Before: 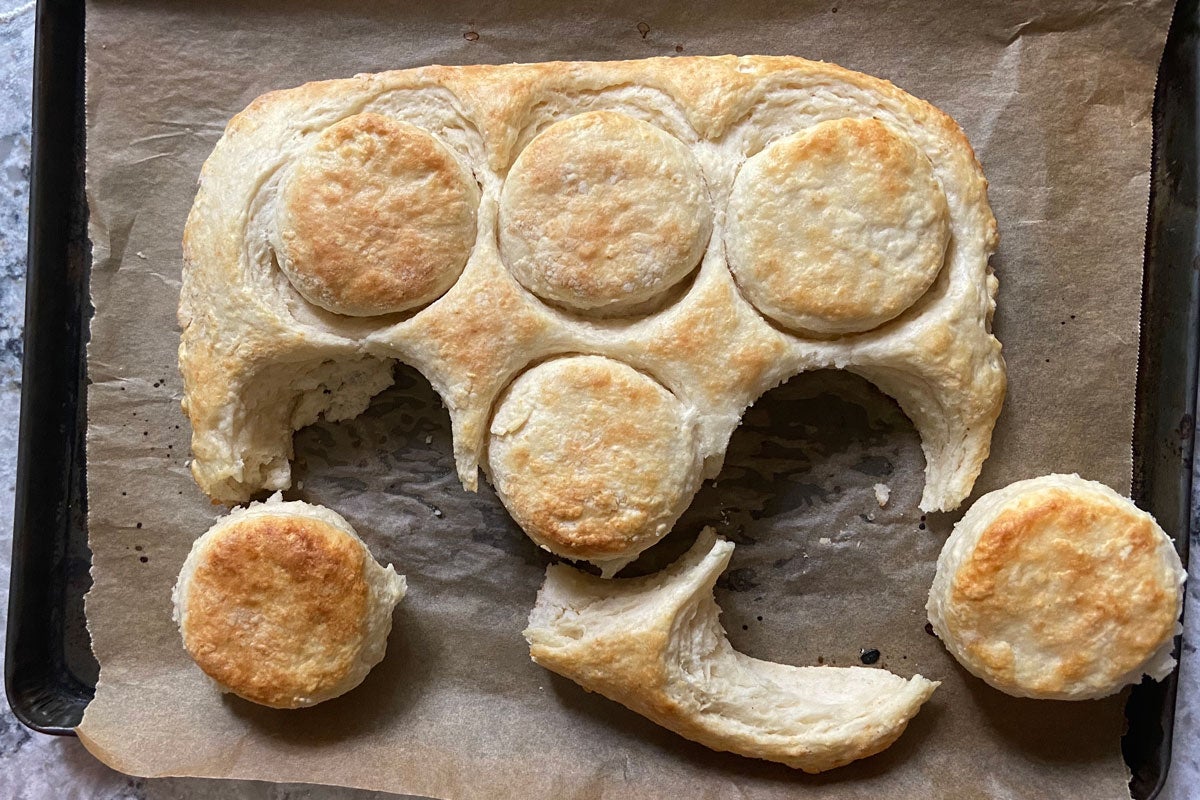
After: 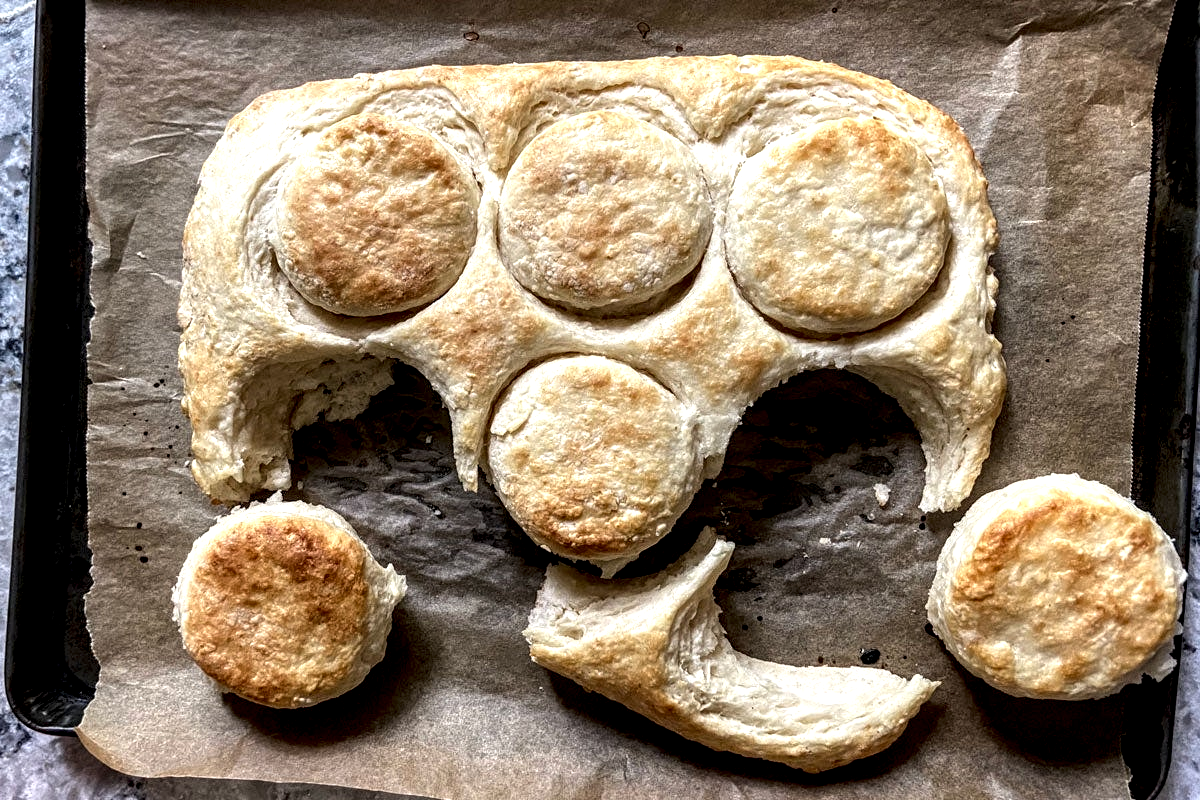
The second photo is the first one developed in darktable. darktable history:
local contrast: detail 203%
